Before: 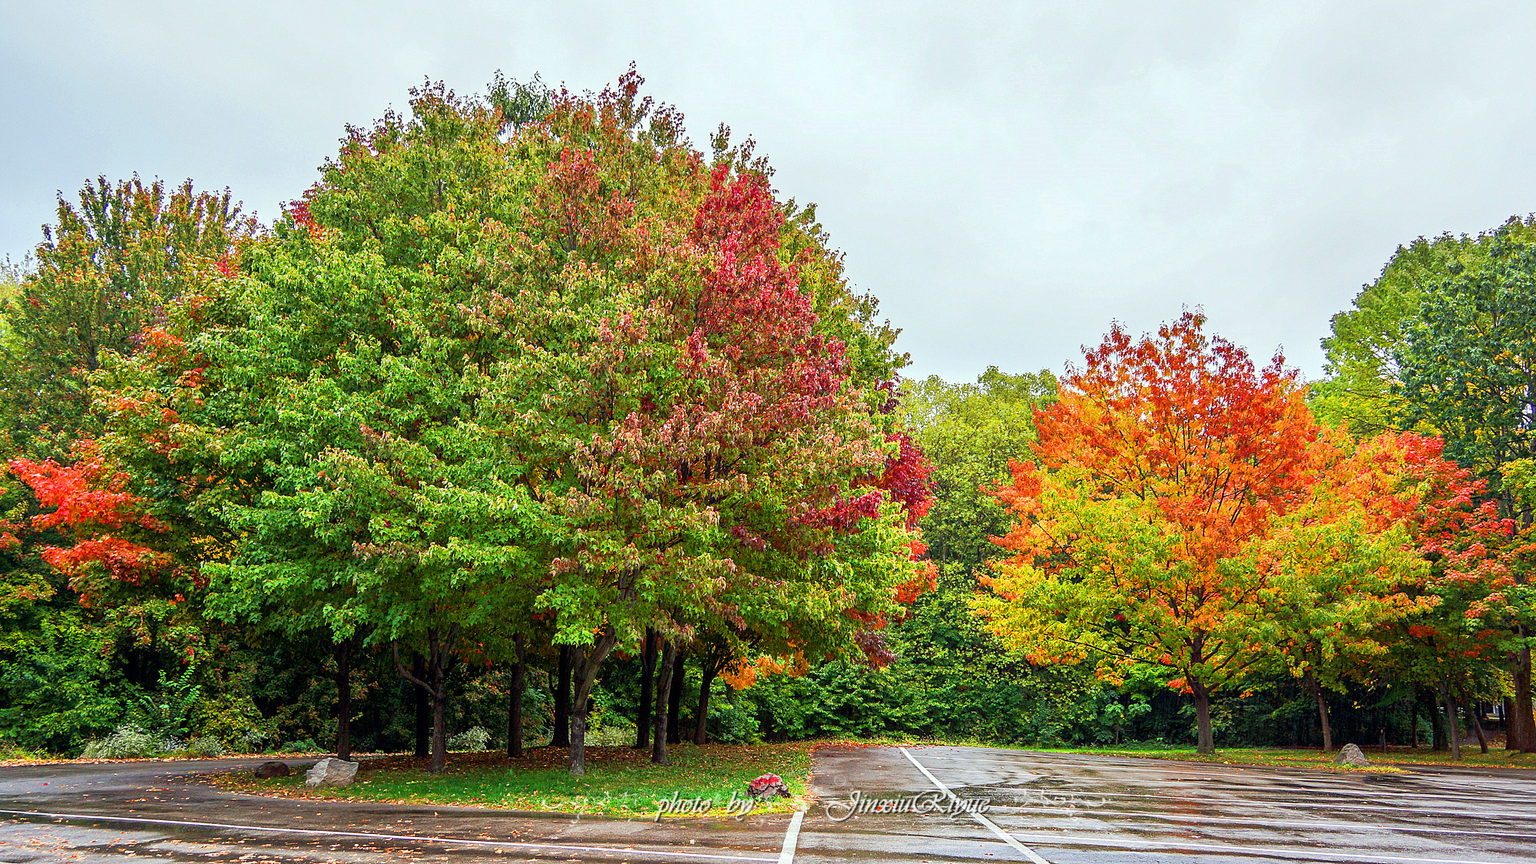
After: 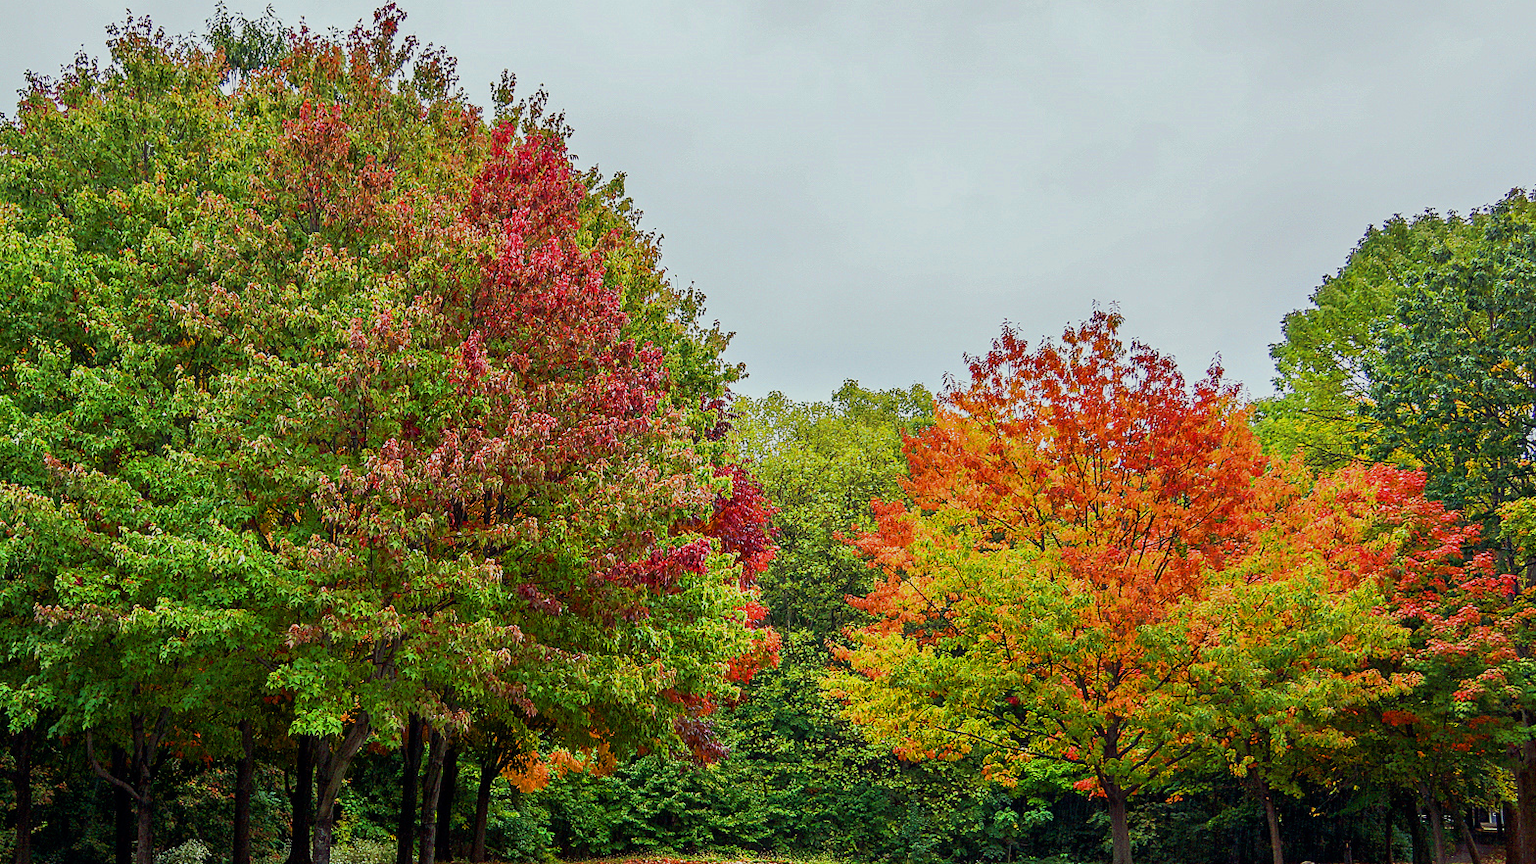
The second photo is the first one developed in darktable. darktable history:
exposure: exposure -0.455 EV, compensate highlight preservation false
crop and rotate: left 21.235%, top 7.951%, right 0.331%, bottom 13.486%
